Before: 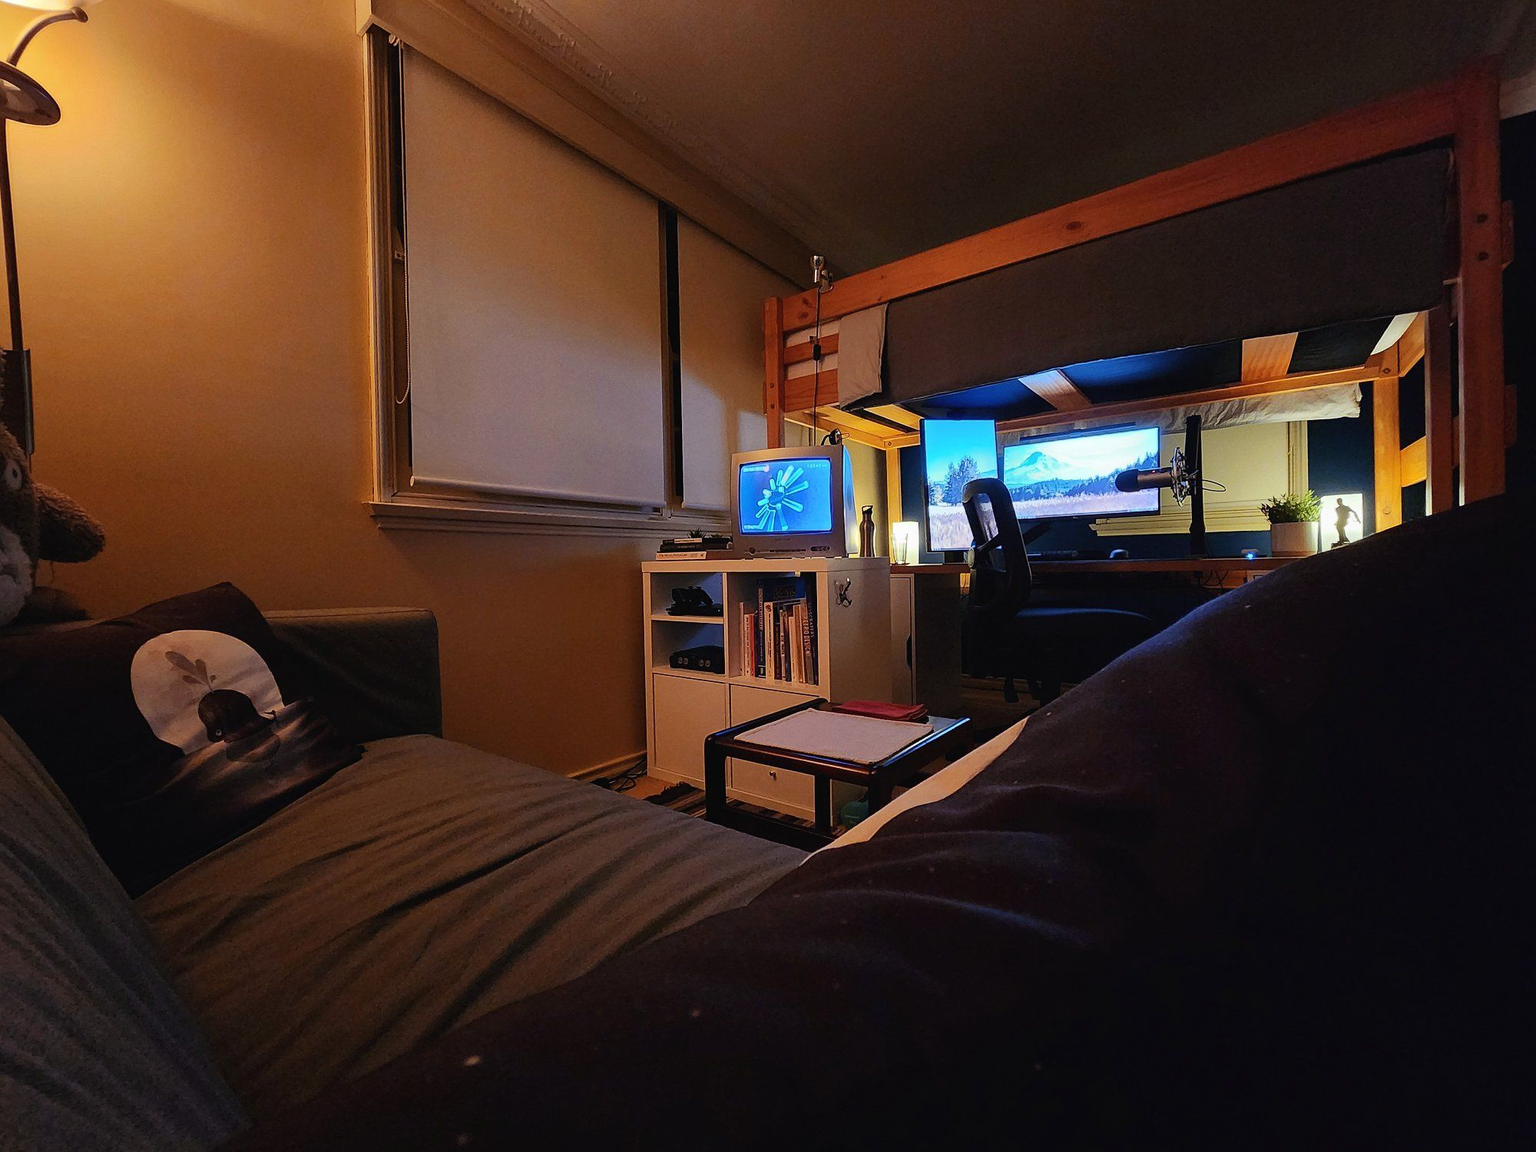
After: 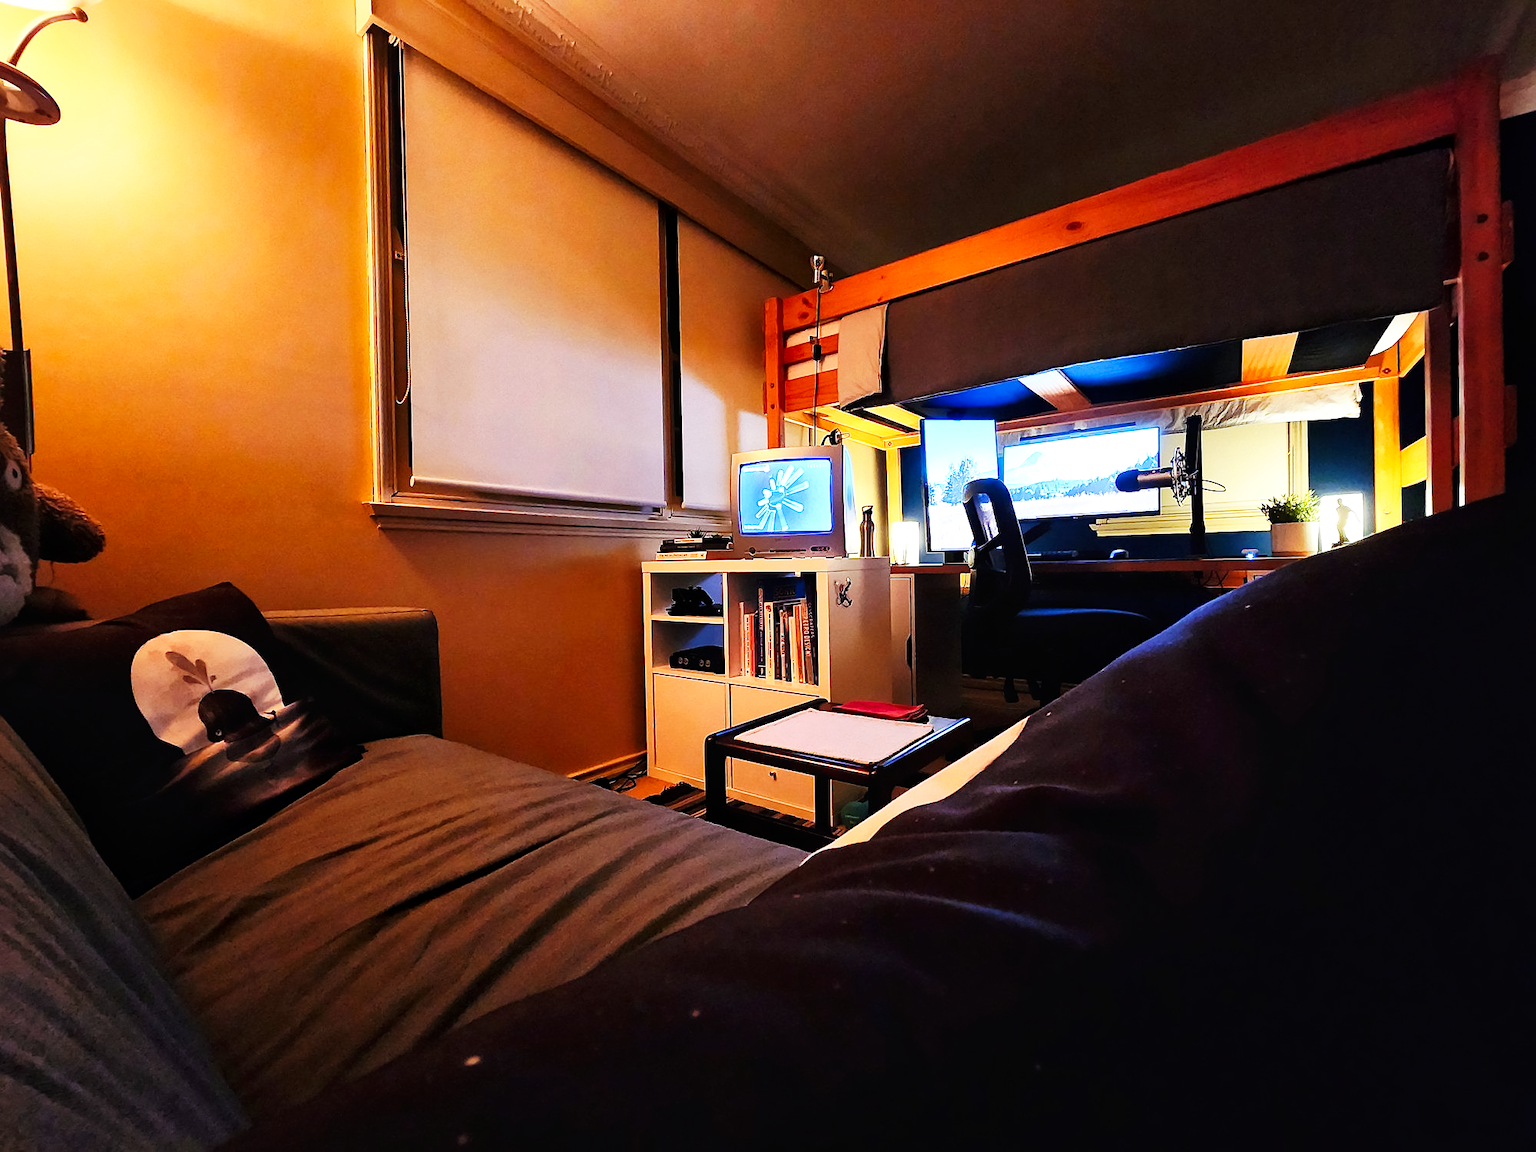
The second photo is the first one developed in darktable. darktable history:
astrophoto denoise: on, module defaults | blend: blend mode normal, opacity 33%; mask: uniform (no mask)
base curve: curves: ch0 [(0, 0) (0.007, 0.004) (0.027, 0.03) (0.046, 0.07) (0.207, 0.54) (0.442, 0.872) (0.673, 0.972) (1, 1)], preserve colors none
exposure: exposure 0.4 EV, compensate highlight preservation false
local contrast: mode bilateral grid, contrast 20, coarseness 50, detail 120%, midtone range 0.2 | blend: blend mode normal, opacity 15%; mask: uniform (no mask)
